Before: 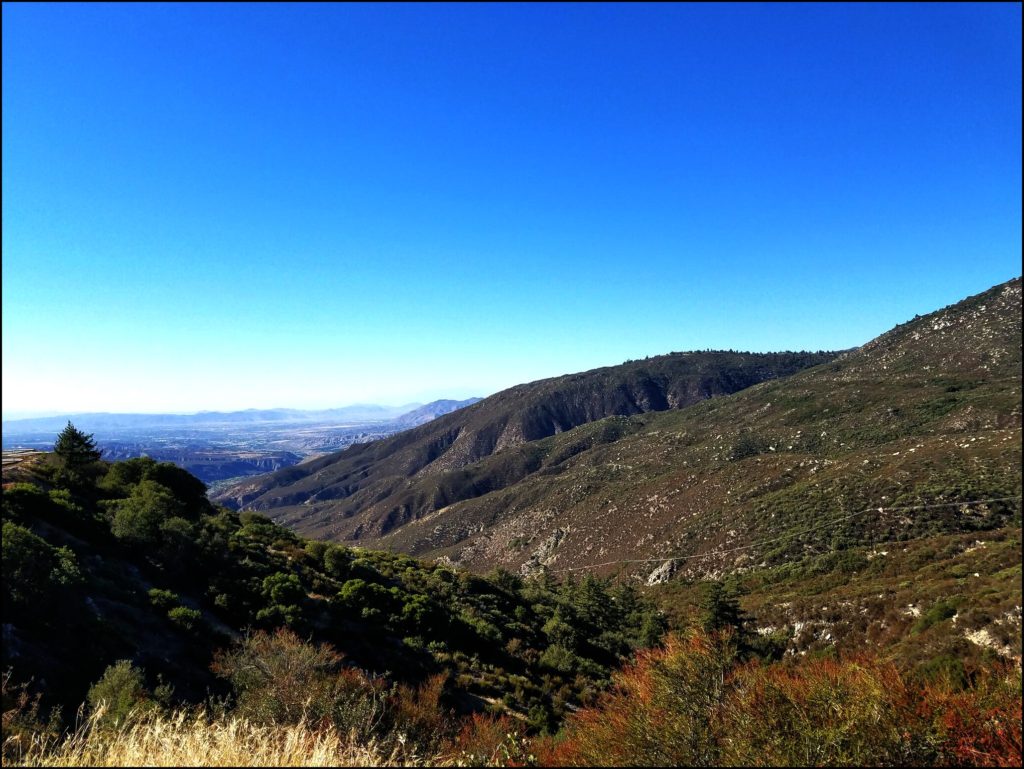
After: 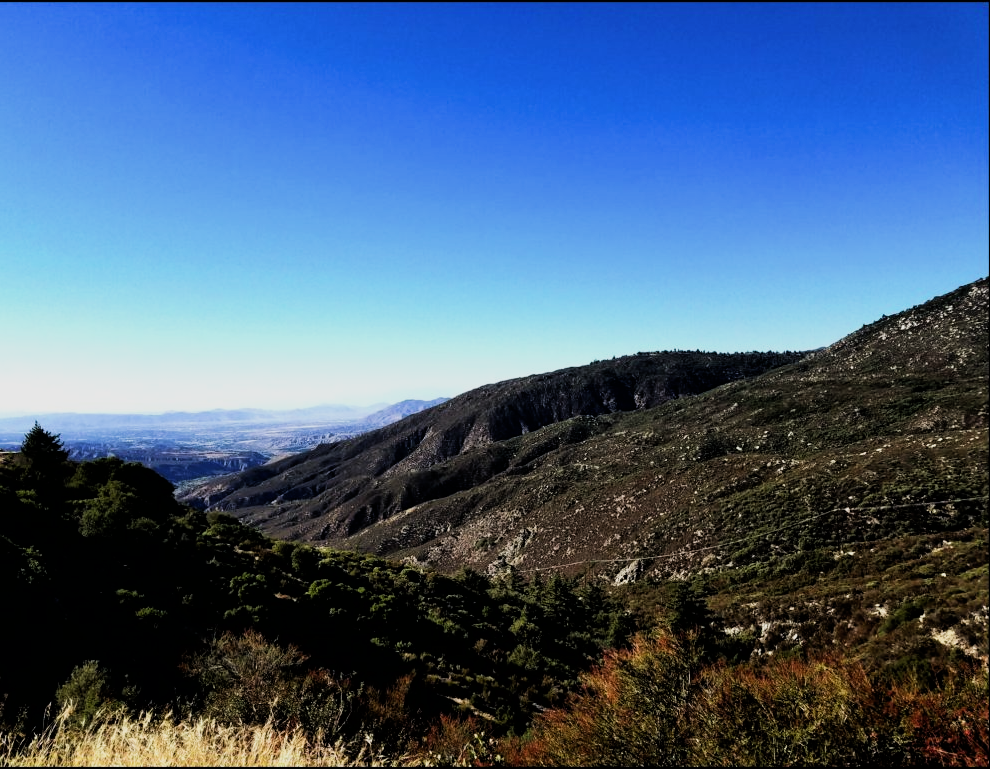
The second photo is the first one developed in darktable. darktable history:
filmic rgb: black relative exposure -5 EV, hardness 2.88, contrast 1.4, highlights saturation mix -30%
crop and rotate: left 3.238%
